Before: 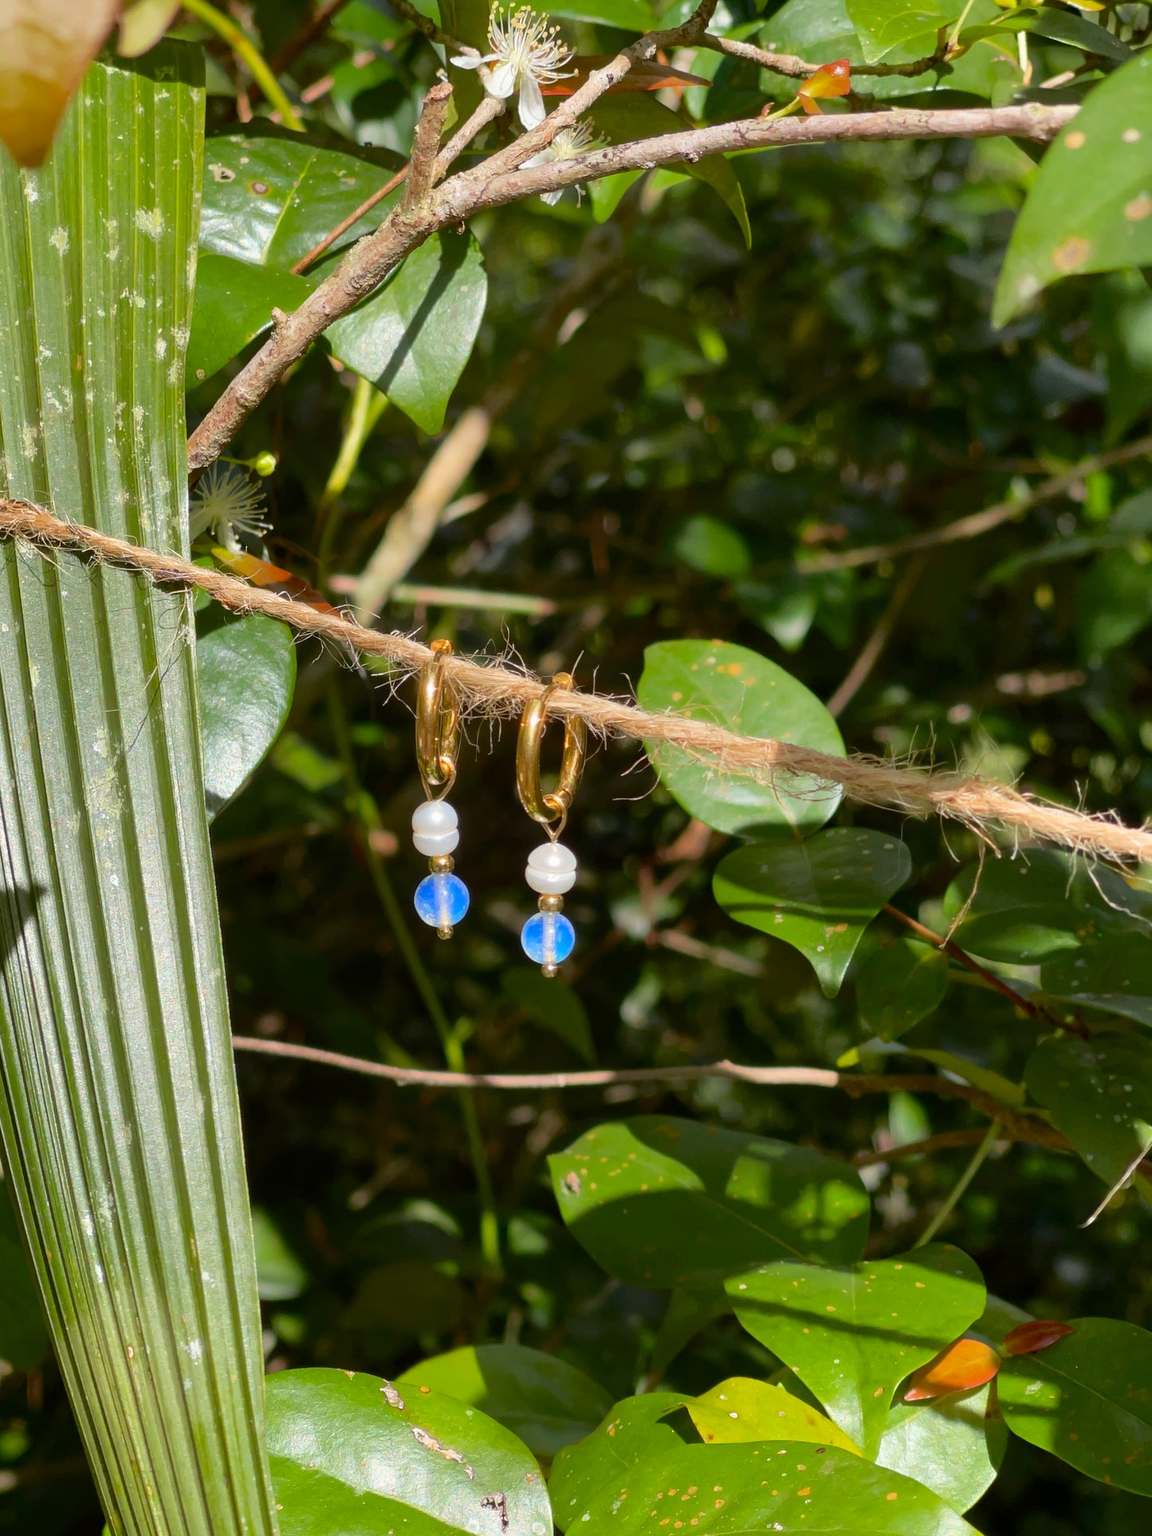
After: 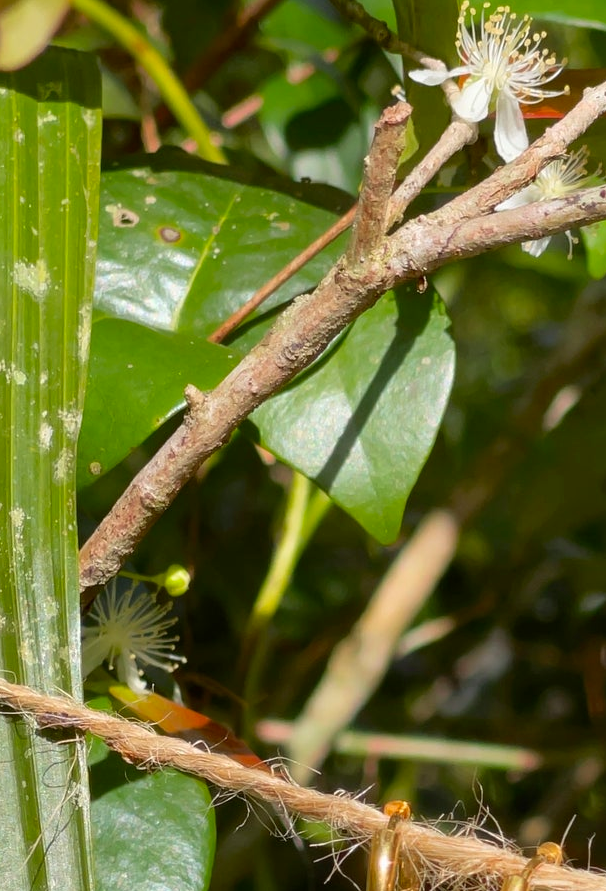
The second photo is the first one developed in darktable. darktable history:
contrast brightness saturation: contrast 0.04, saturation 0.07
crop and rotate: left 10.817%, top 0.062%, right 47.194%, bottom 53.626%
